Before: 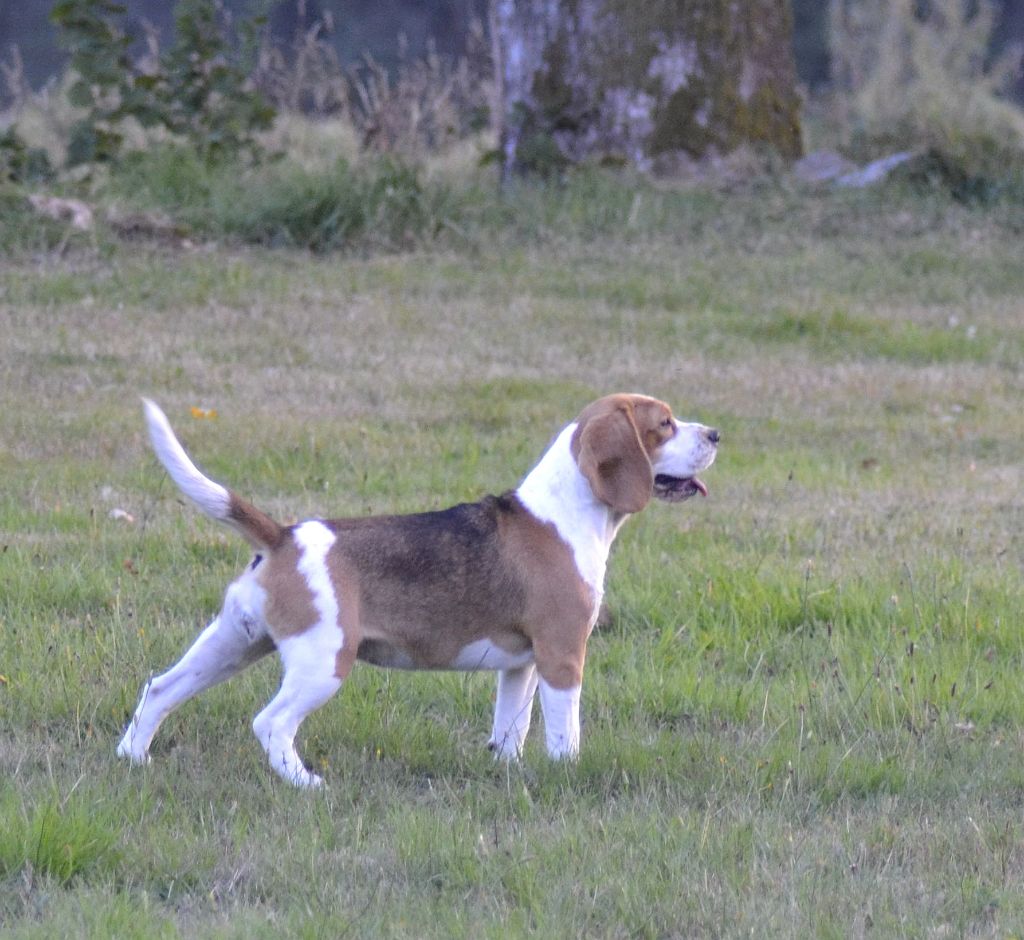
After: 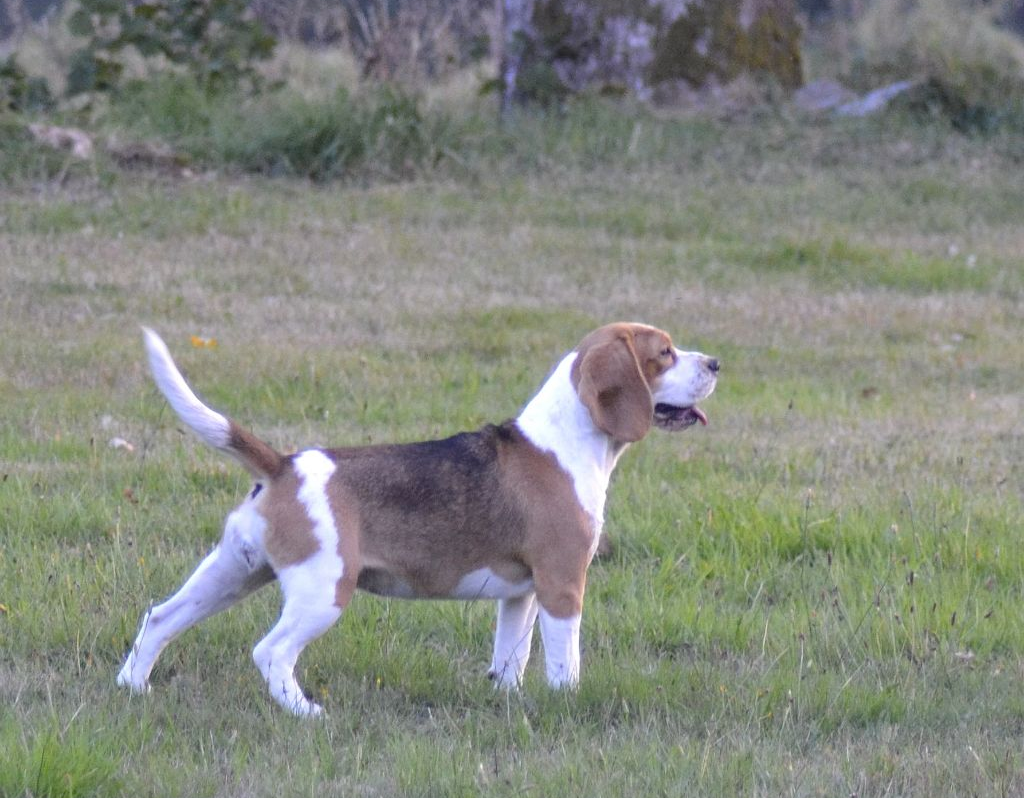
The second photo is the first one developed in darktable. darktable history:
crop: top 7.56%, bottom 7.523%
shadows and highlights: radius 337.17, shadows 28.6, soften with gaussian
